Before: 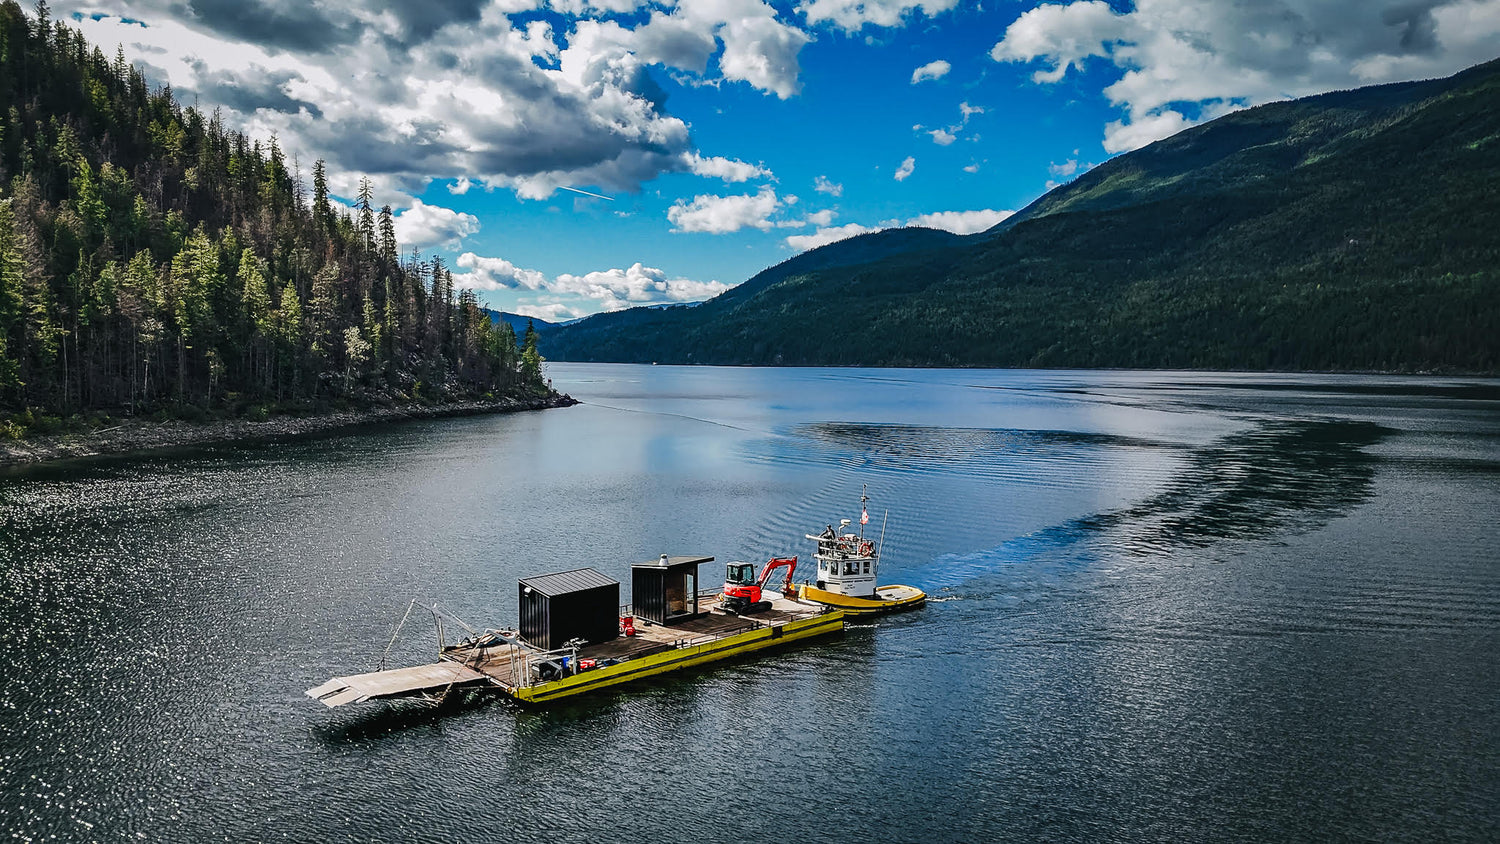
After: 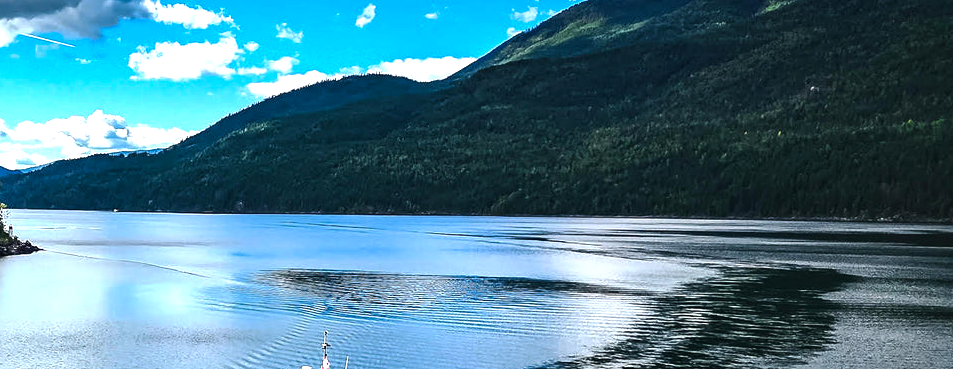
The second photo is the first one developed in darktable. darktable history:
tone equalizer: -8 EV -0.724 EV, -7 EV -0.736 EV, -6 EV -0.612 EV, -5 EV -0.374 EV, -3 EV 0.371 EV, -2 EV 0.6 EV, -1 EV 0.683 EV, +0 EV 0.773 EV, edges refinement/feathering 500, mask exposure compensation -1.57 EV, preserve details no
base curve: curves: ch0 [(0, 0) (0.74, 0.67) (1, 1)], preserve colors none
crop: left 35.991%, top 18.186%, right 0.411%, bottom 38.079%
color balance rgb: perceptual saturation grading › global saturation 9.851%, global vibrance -16.41%, contrast -5.987%
color zones: curves: ch1 [(0.24, 0.629) (0.75, 0.5)]; ch2 [(0.255, 0.454) (0.745, 0.491)]
exposure: exposure 0.699 EV, compensate exposure bias true, compensate highlight preservation false
